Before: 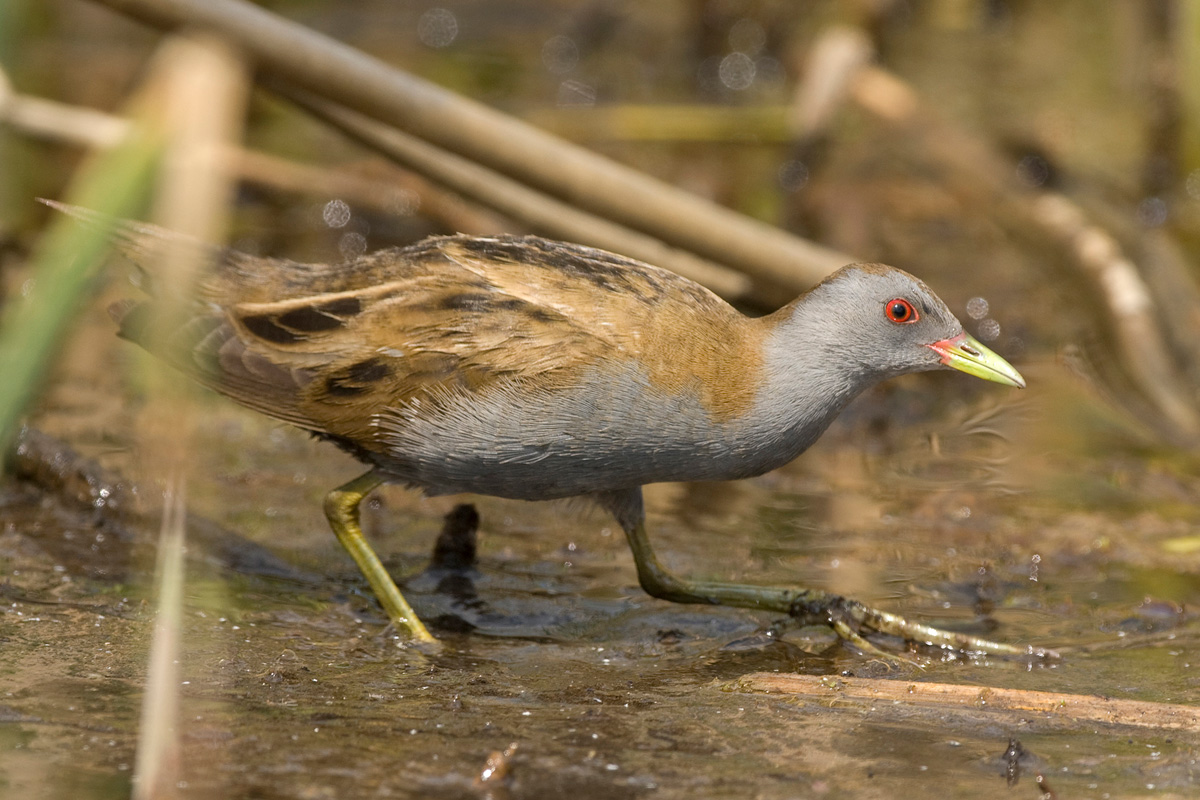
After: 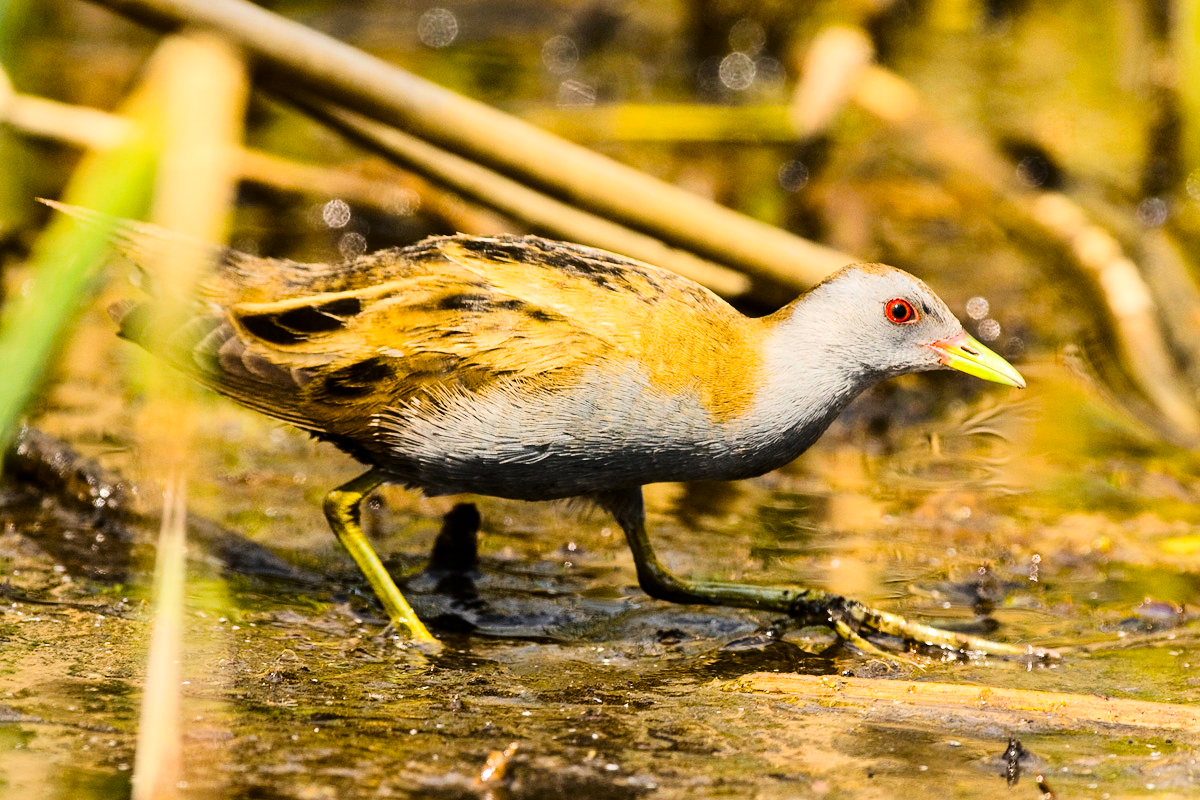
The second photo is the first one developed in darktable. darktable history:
color balance rgb: linear chroma grading › global chroma 15%, perceptual saturation grading › global saturation 30%
tone curve: curves: ch0 [(0, 0) (0.004, 0) (0.133, 0.071) (0.341, 0.453) (0.839, 0.922) (1, 1)], color space Lab, linked channels, preserve colors none
contrast brightness saturation: contrast 0.28
